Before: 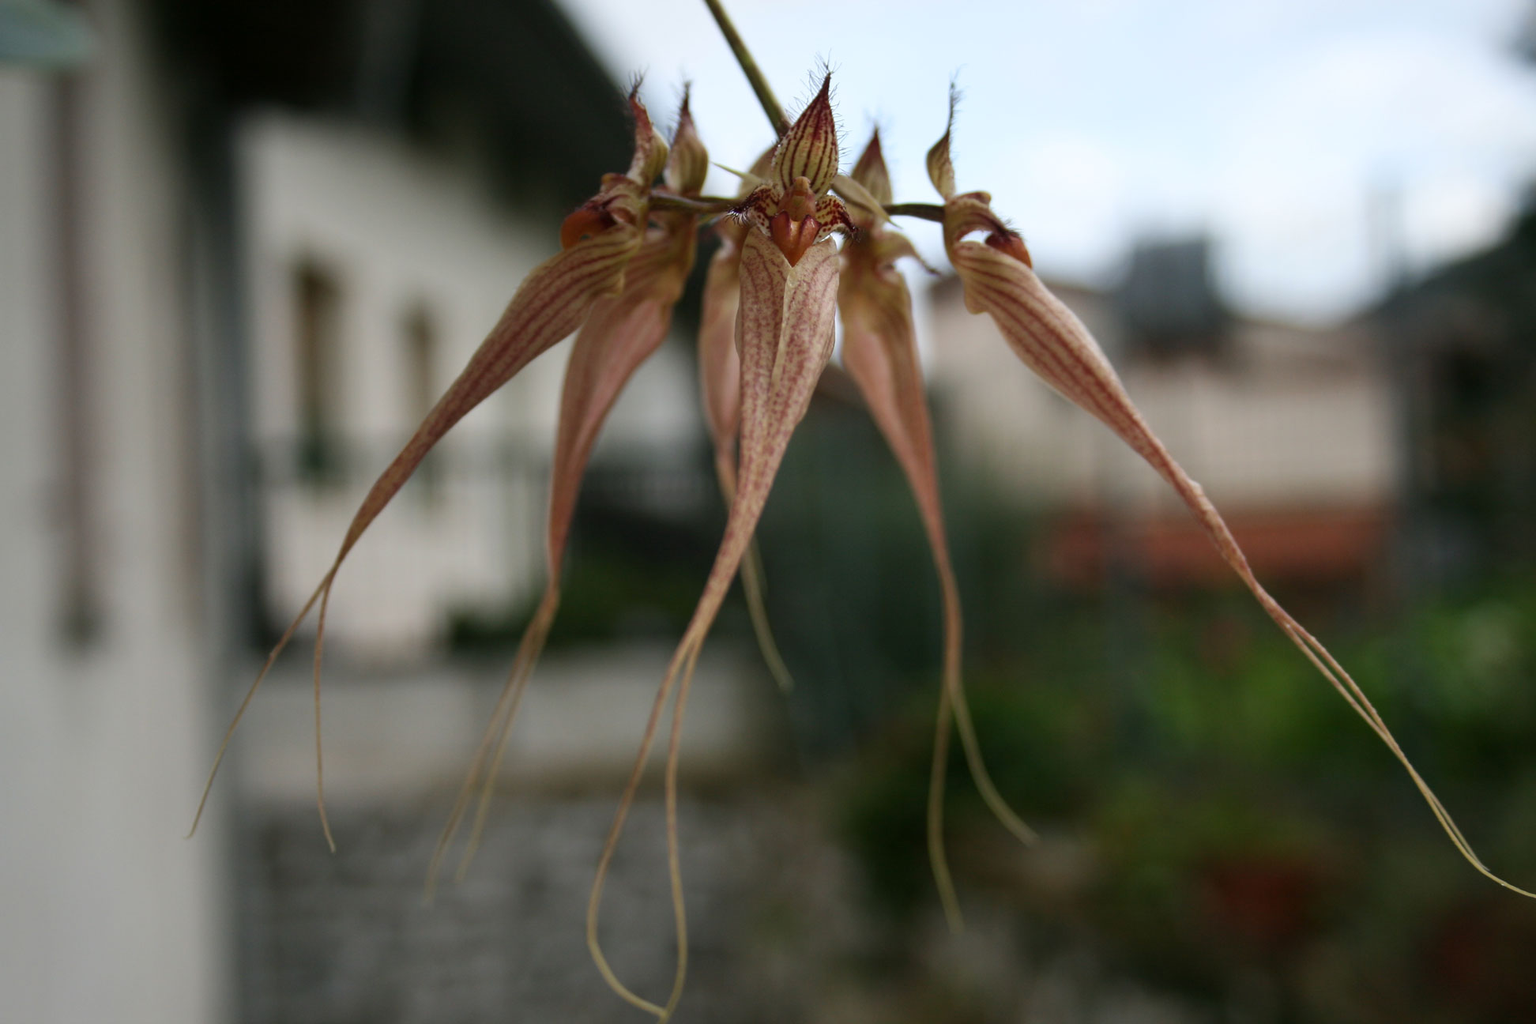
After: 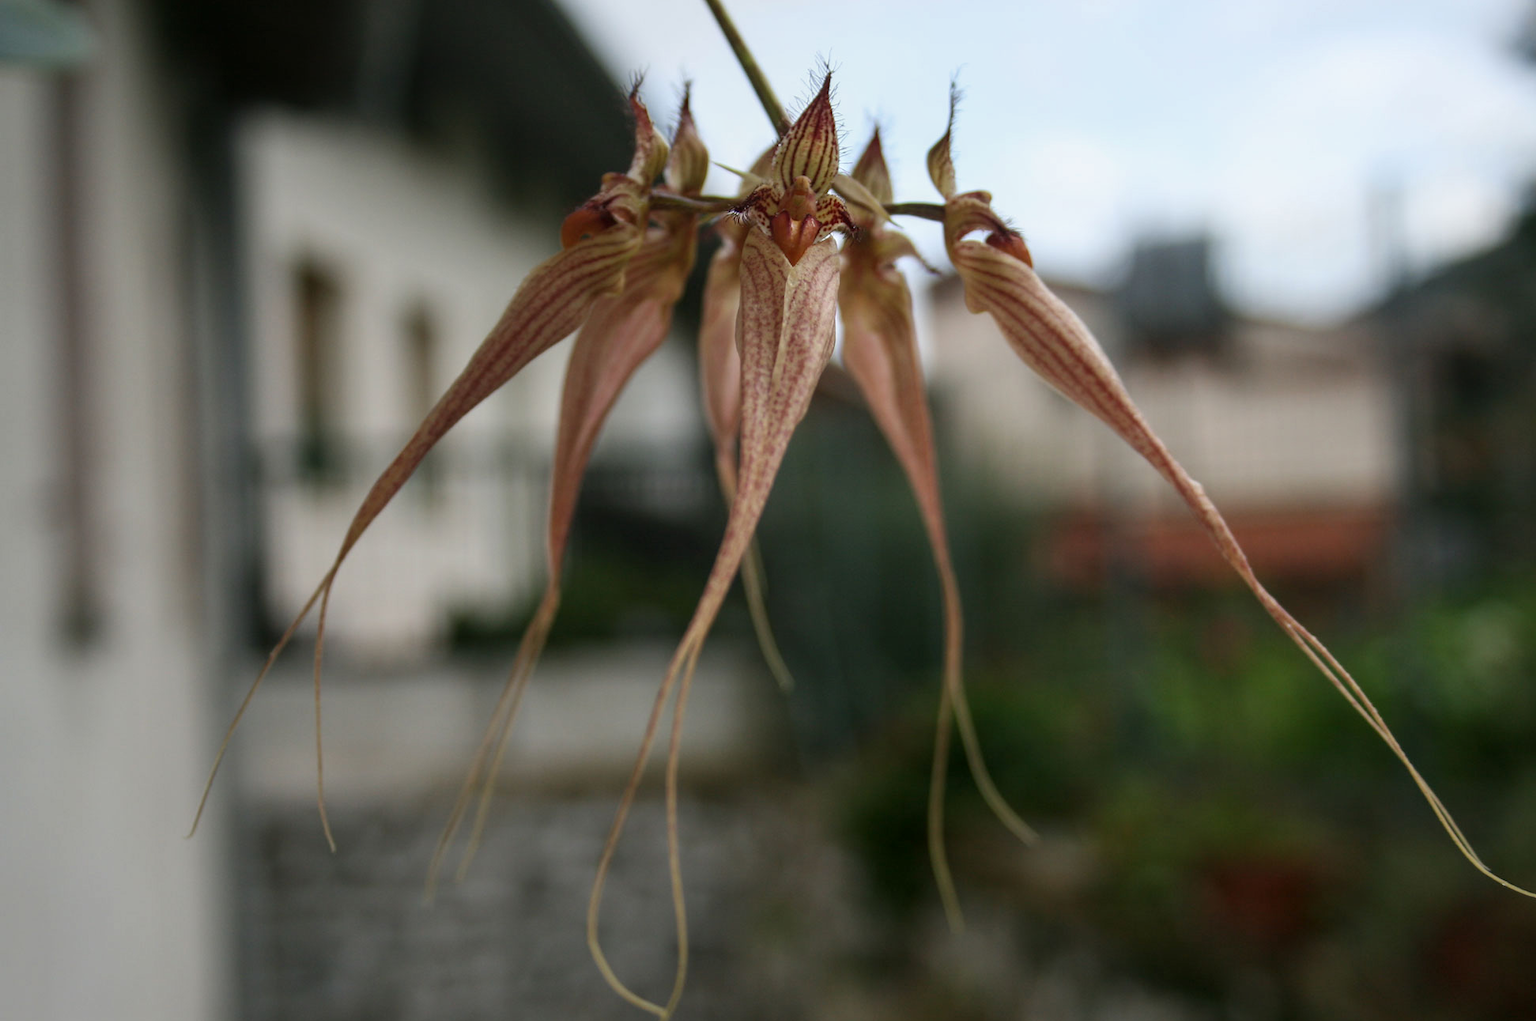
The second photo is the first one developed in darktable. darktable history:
crop: top 0.091%, bottom 0.154%
local contrast: detail 114%
